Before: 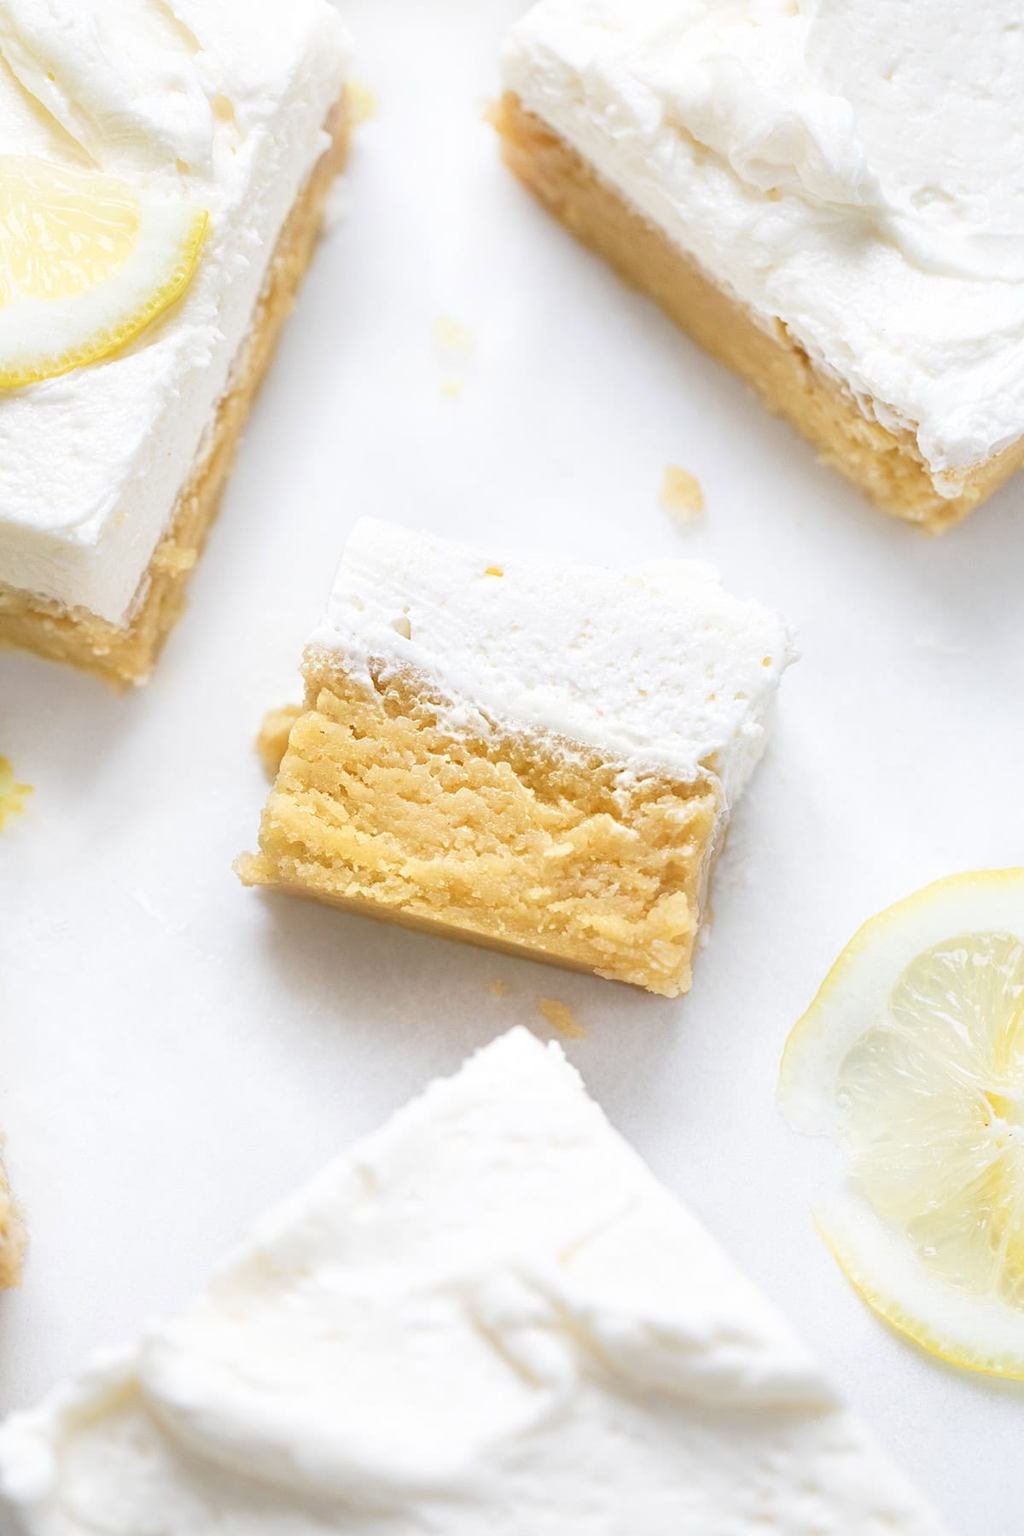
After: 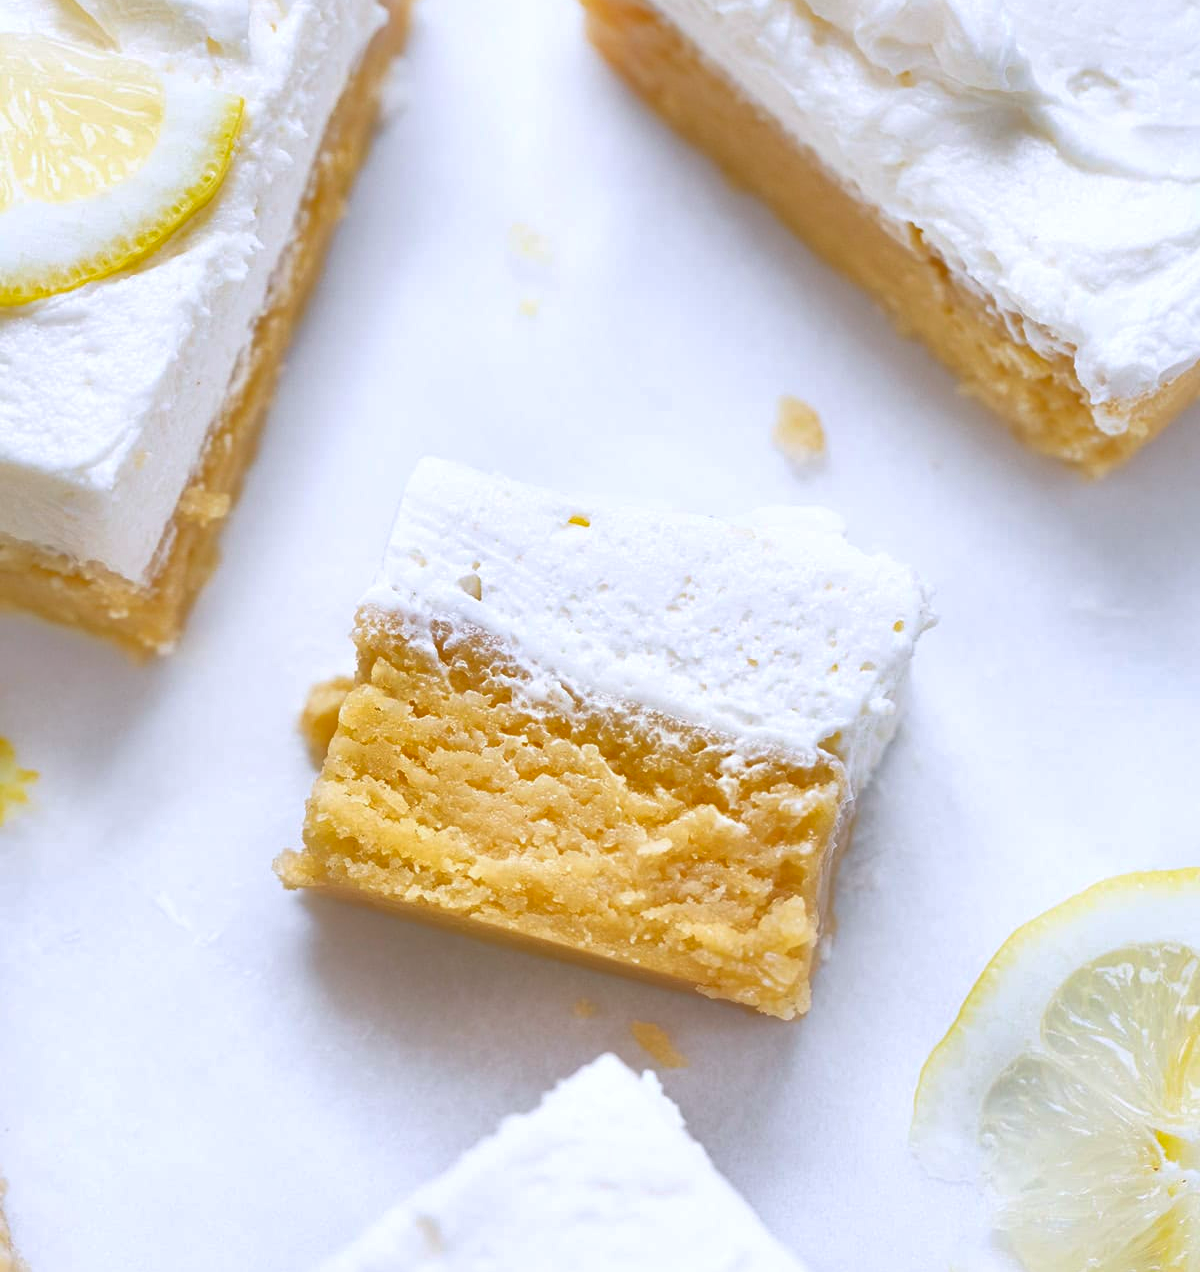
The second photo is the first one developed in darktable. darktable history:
color calibration: illuminant as shot in camera, x 0.358, y 0.373, temperature 4628.91 K
shadows and highlights: on, module defaults
crop and rotate: top 8.293%, bottom 20.996%
